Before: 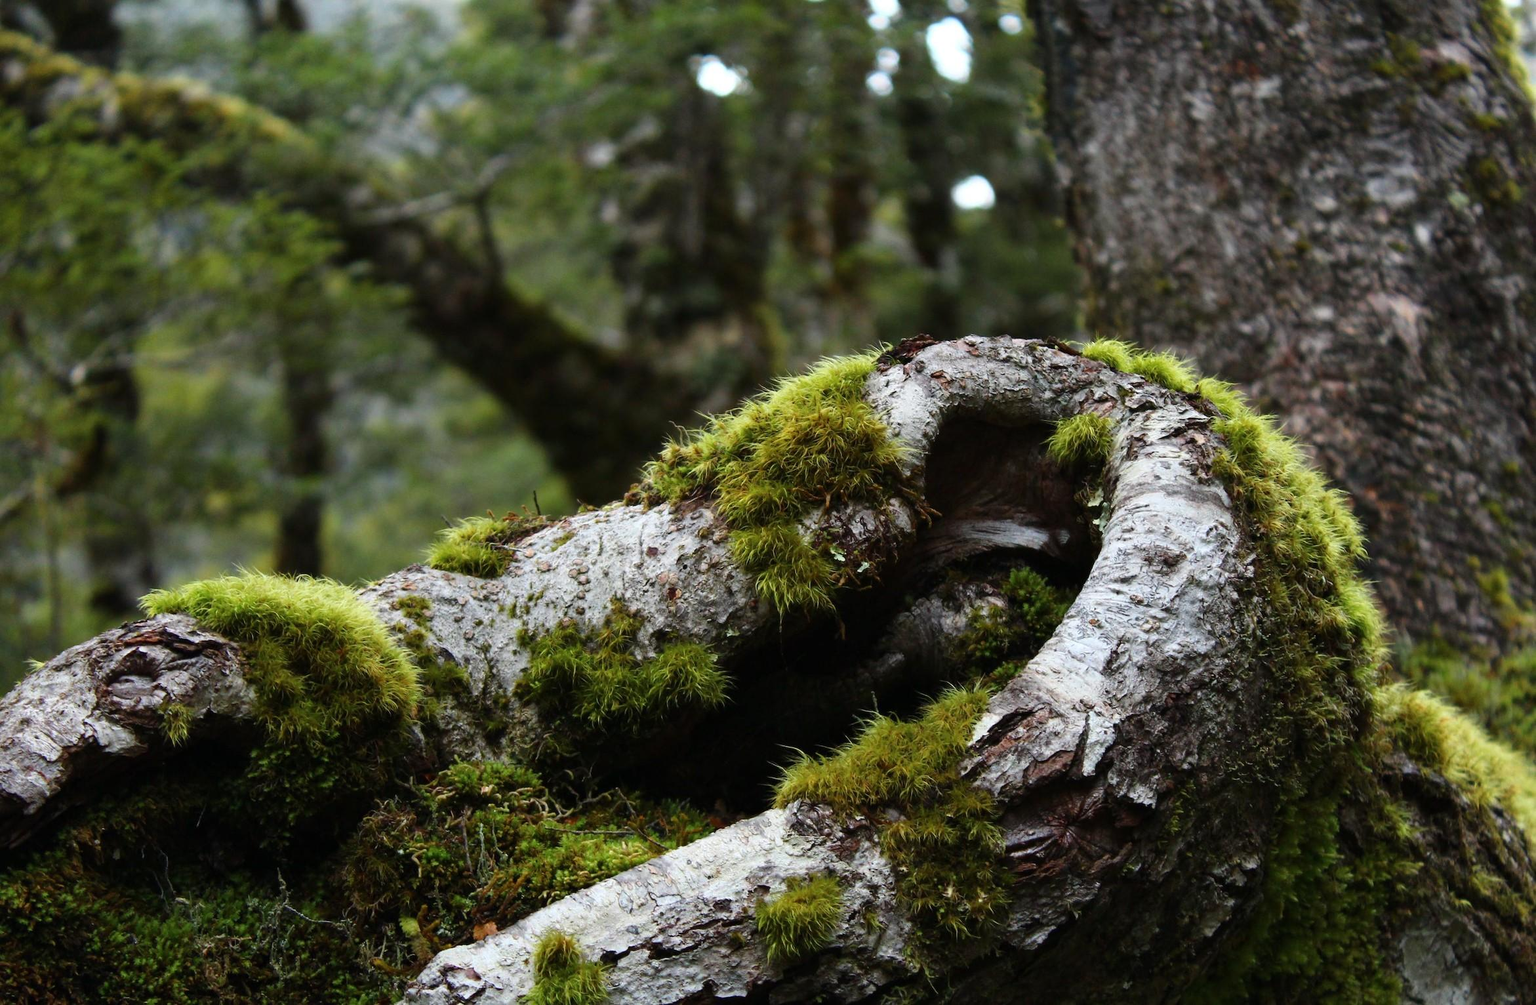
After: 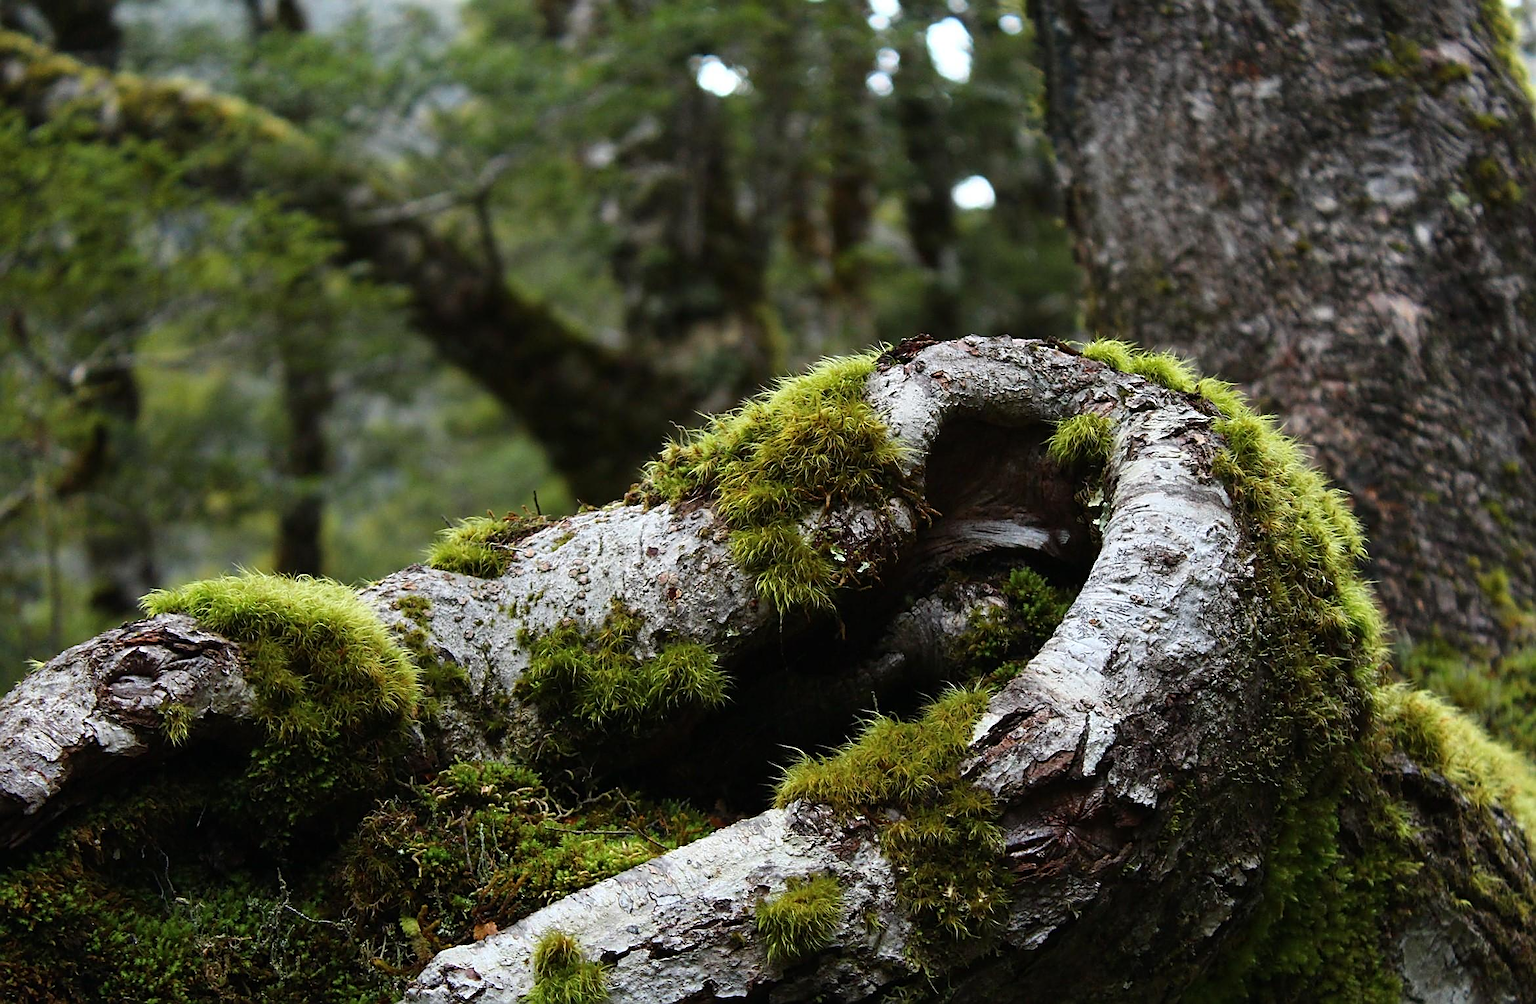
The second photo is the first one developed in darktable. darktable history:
sharpen: amount 0.74
